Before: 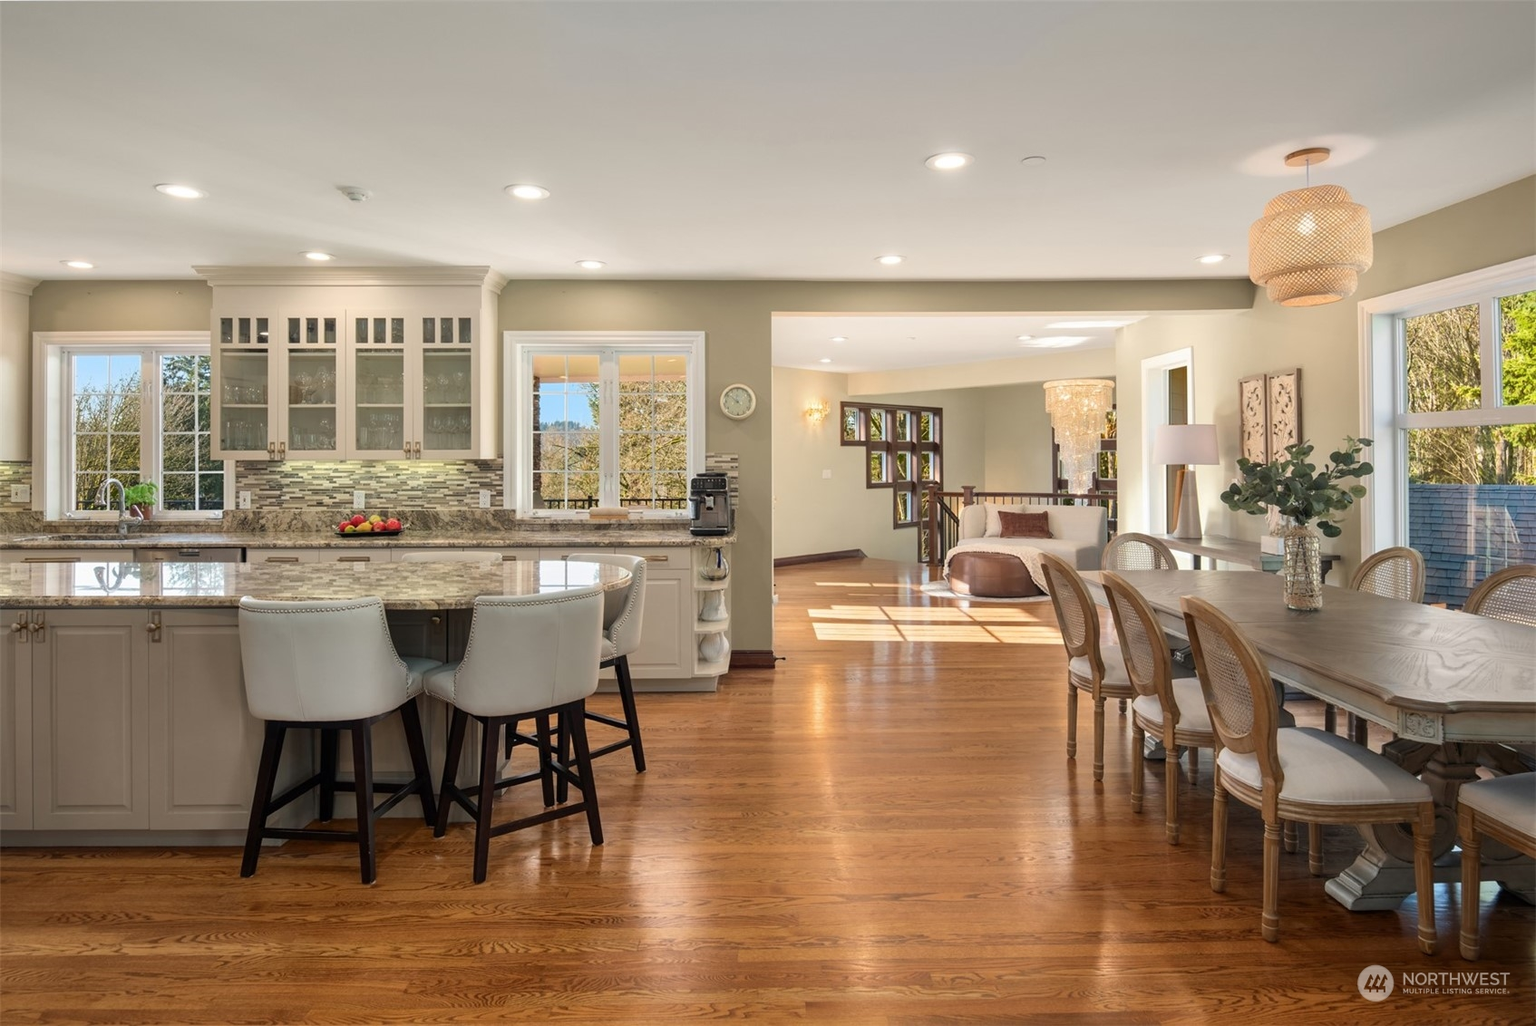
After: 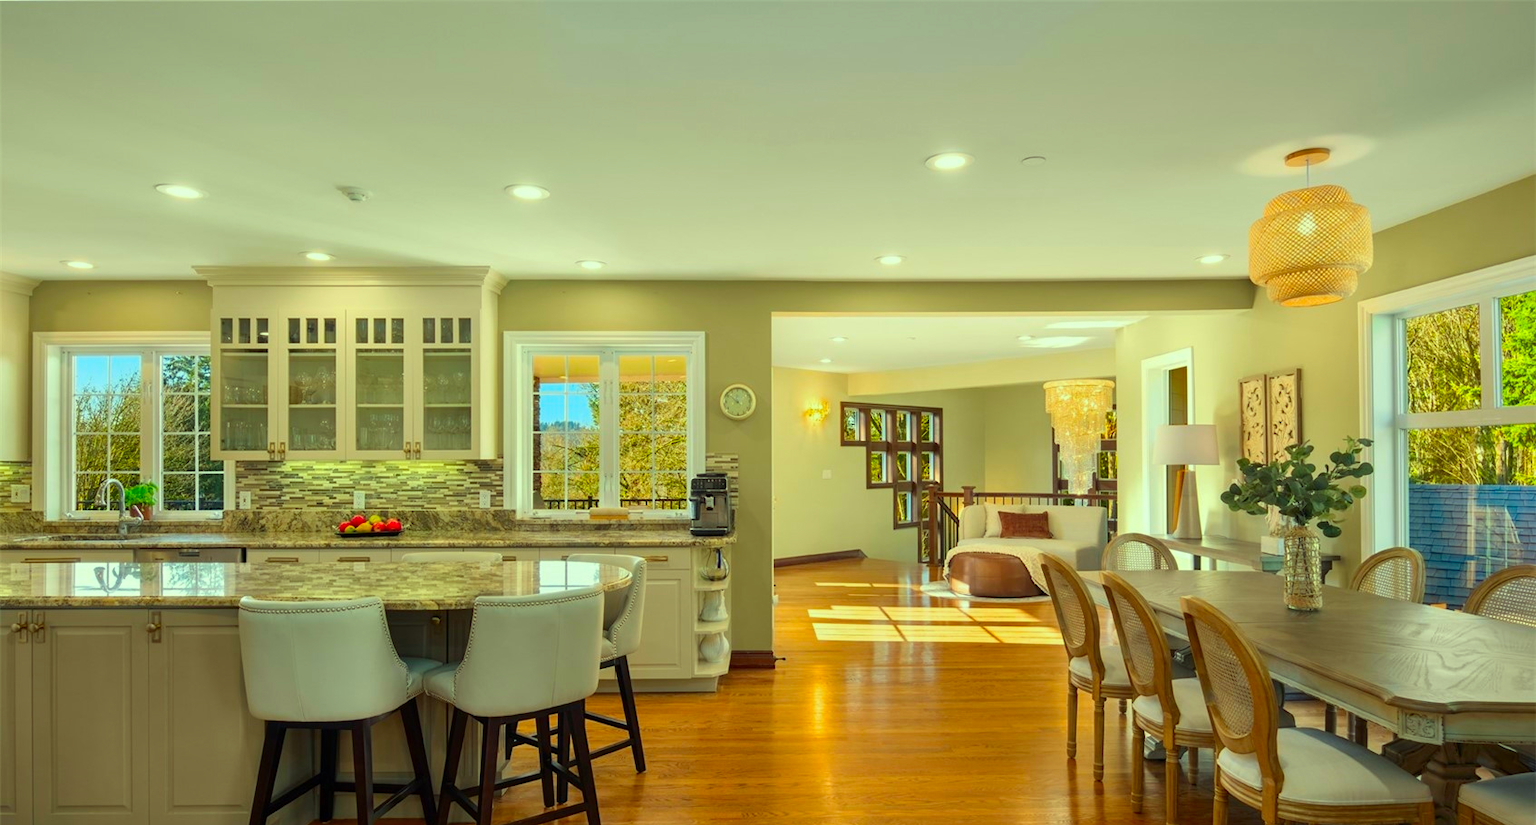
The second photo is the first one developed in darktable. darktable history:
crop: bottom 19.598%
color correction: highlights a* -10.78, highlights b* 9.83, saturation 1.71
